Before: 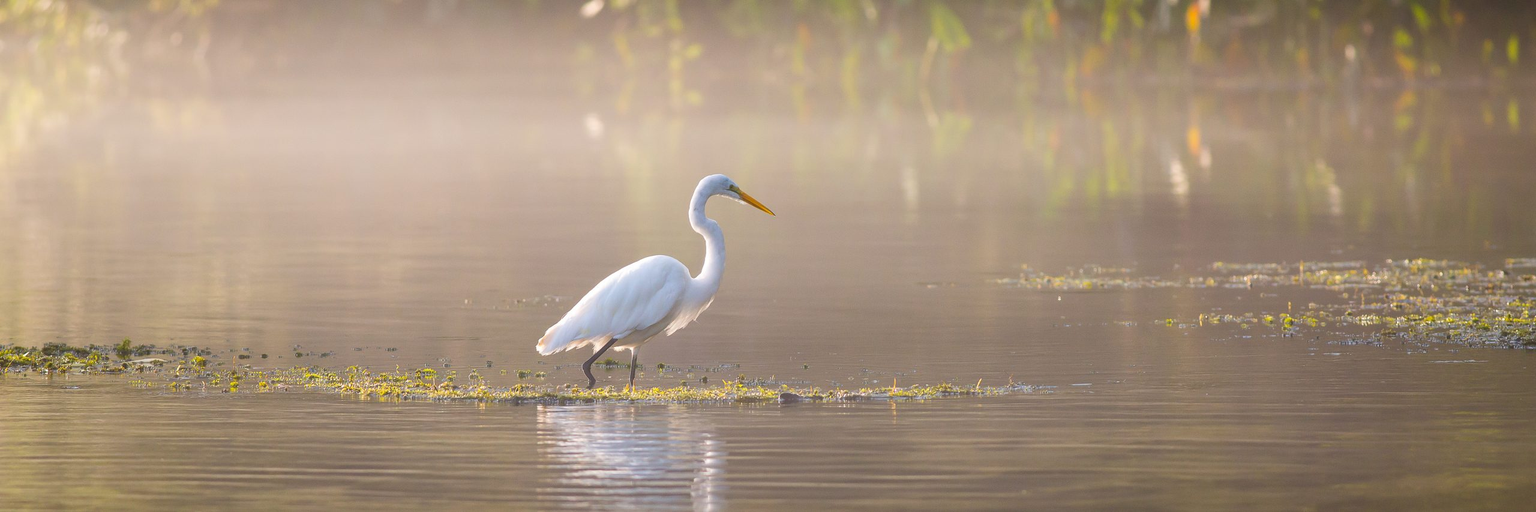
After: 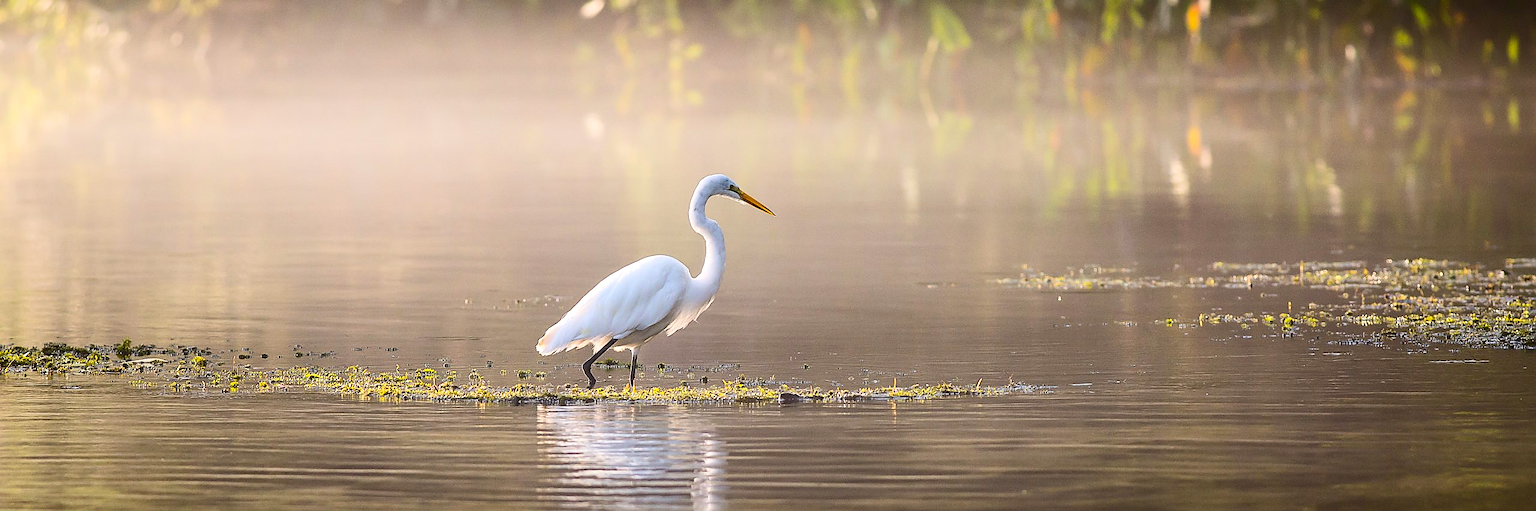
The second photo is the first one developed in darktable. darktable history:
sharpen: radius 1.4, amount 1.25, threshold 0.7
contrast brightness saturation: contrast 0.32, brightness -0.08, saturation 0.17
